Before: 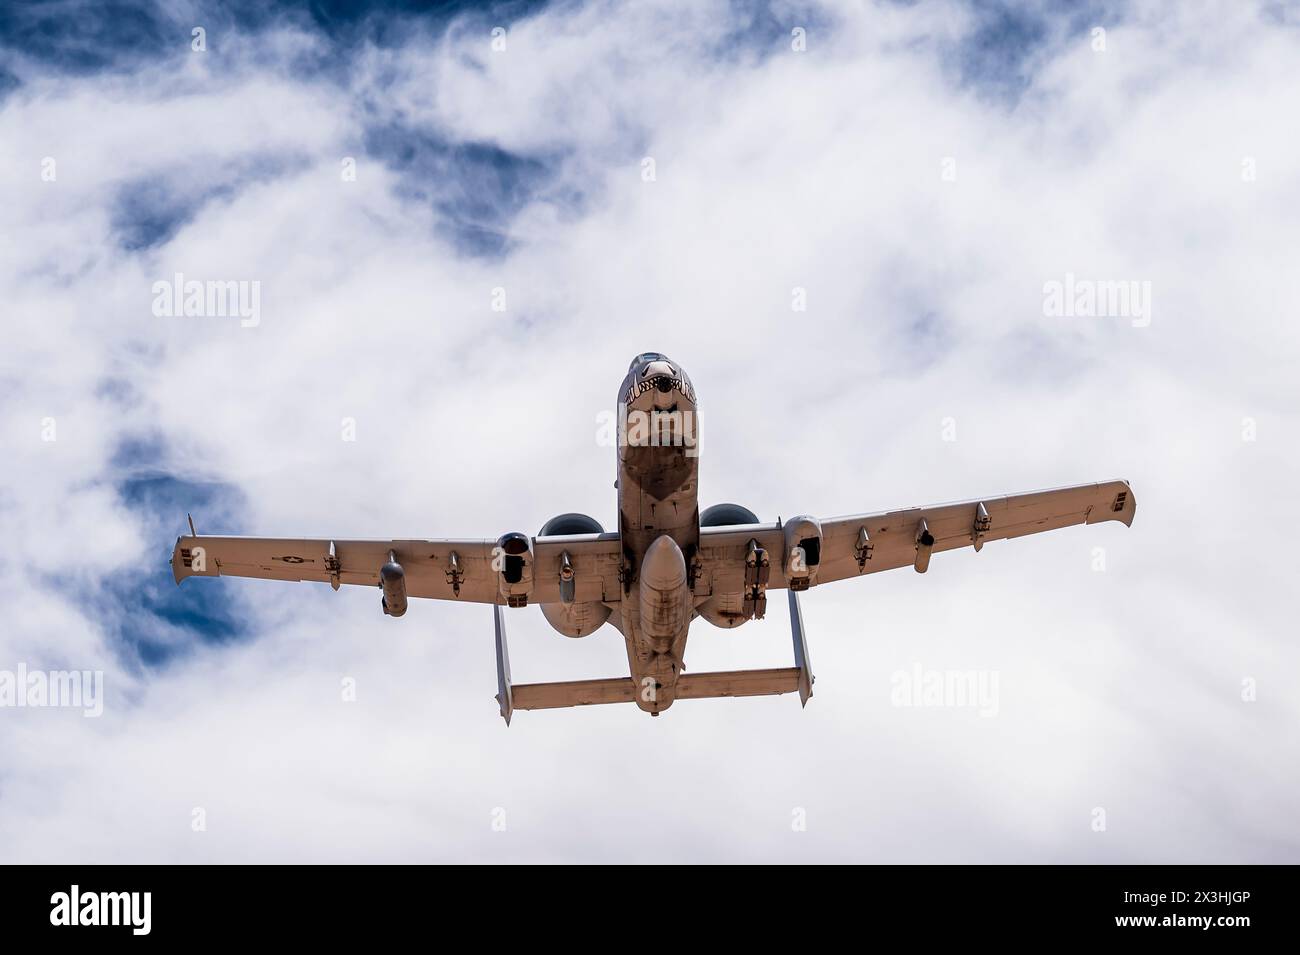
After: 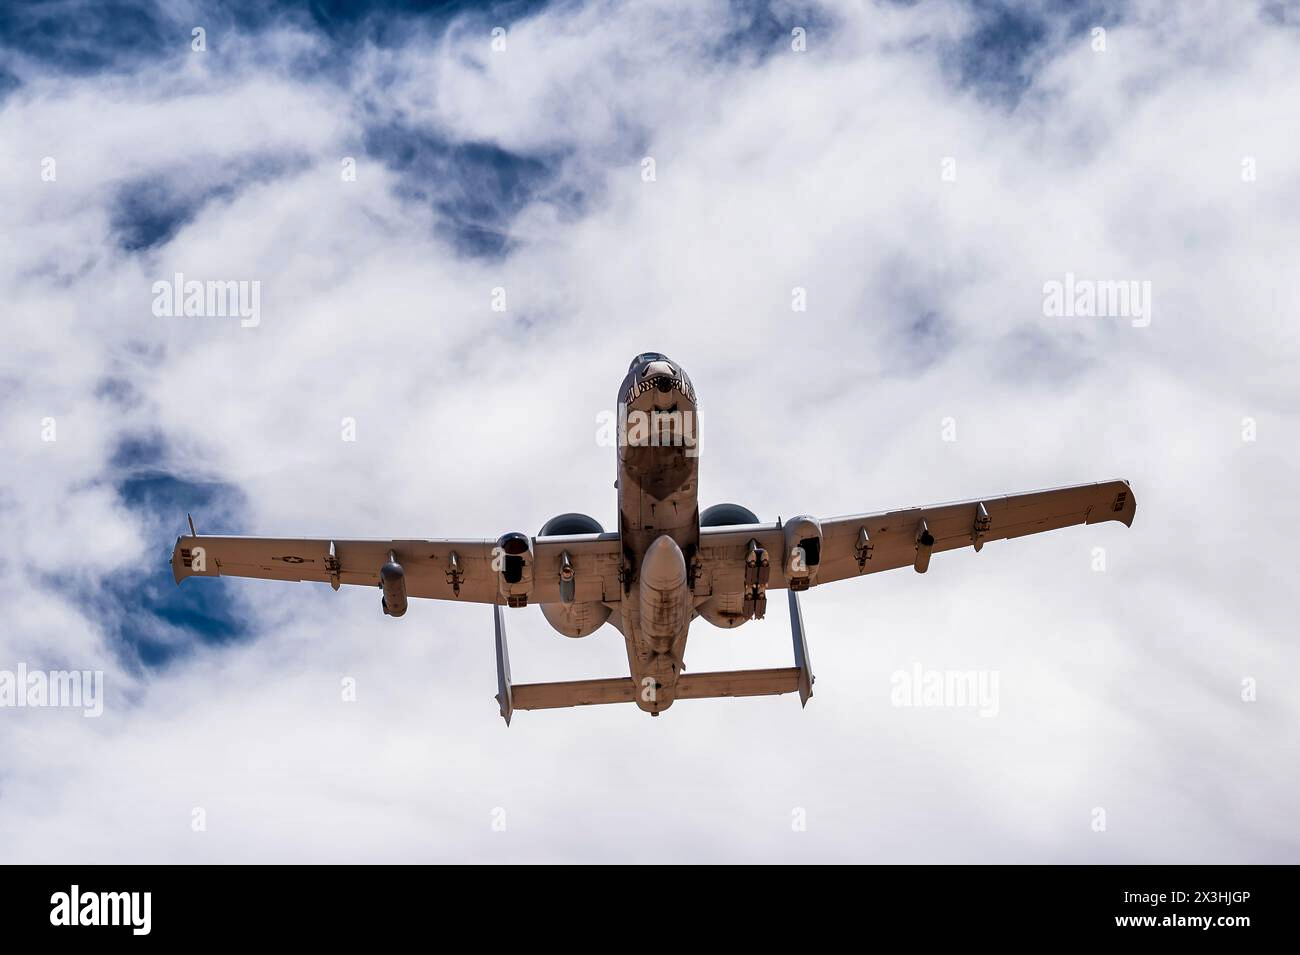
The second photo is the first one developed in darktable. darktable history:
shadows and highlights: shadows 13.56, white point adjustment 1.29, soften with gaussian
